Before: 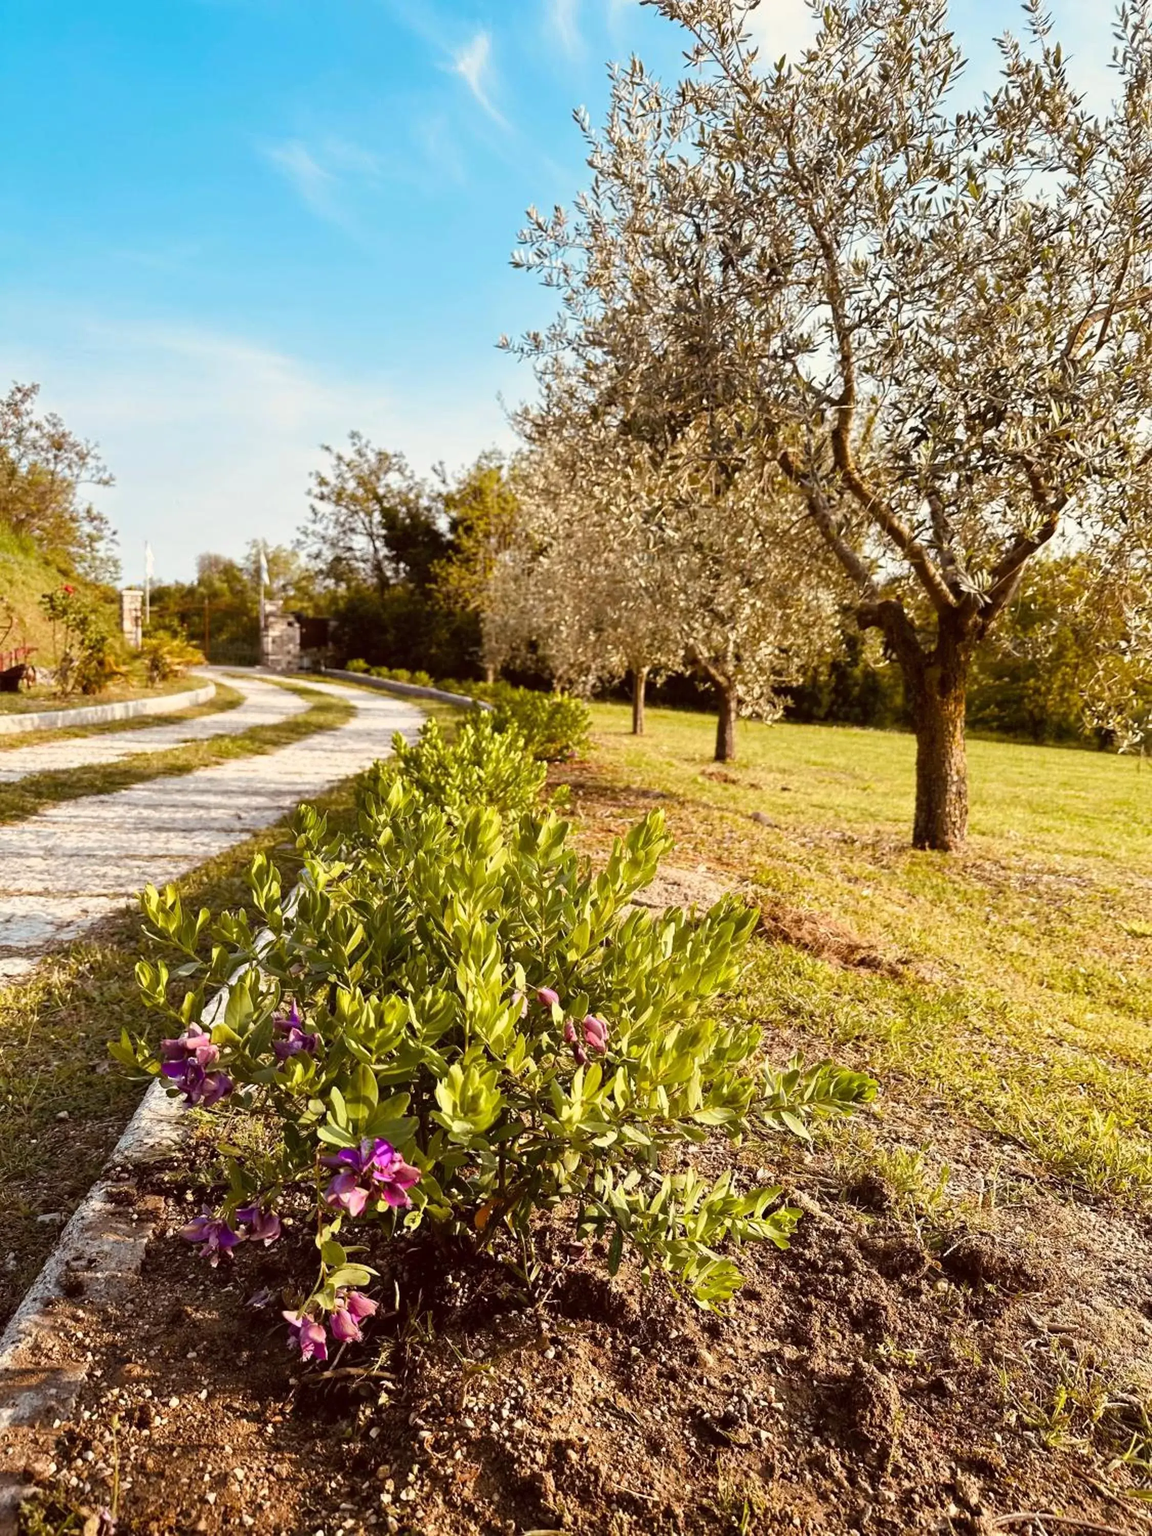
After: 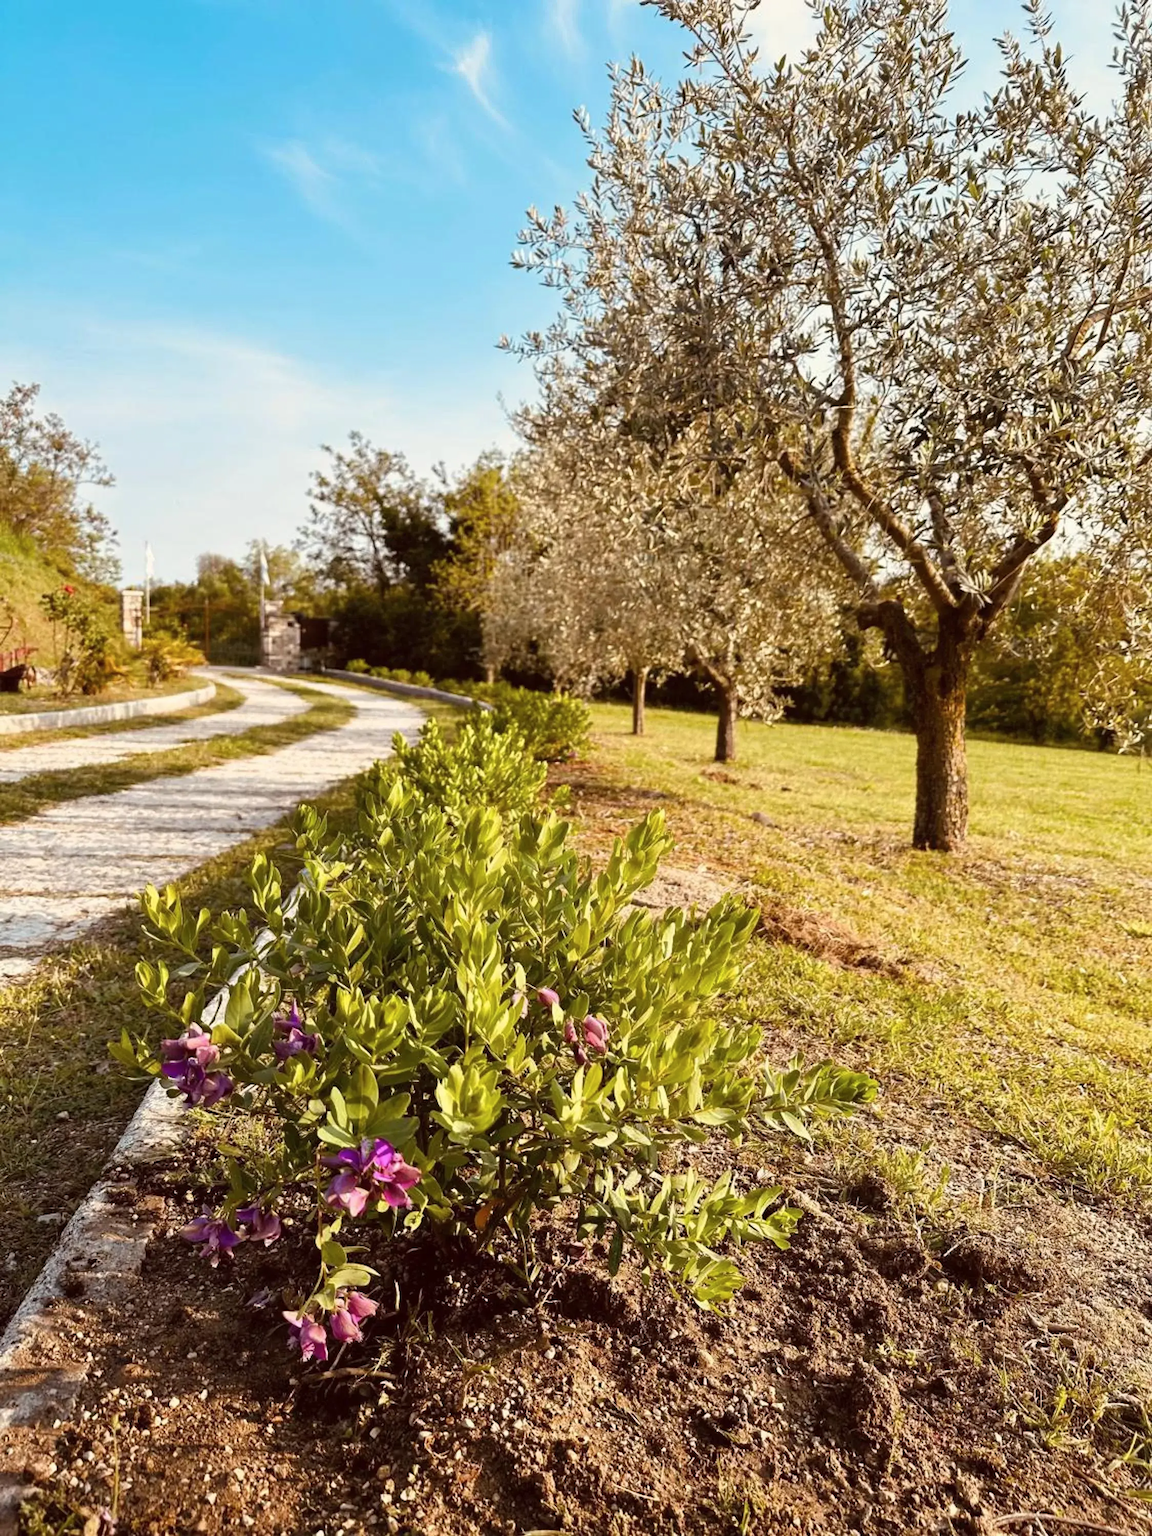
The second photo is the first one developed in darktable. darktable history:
color balance: mode lift, gamma, gain (sRGB)
contrast brightness saturation: saturation -0.05
